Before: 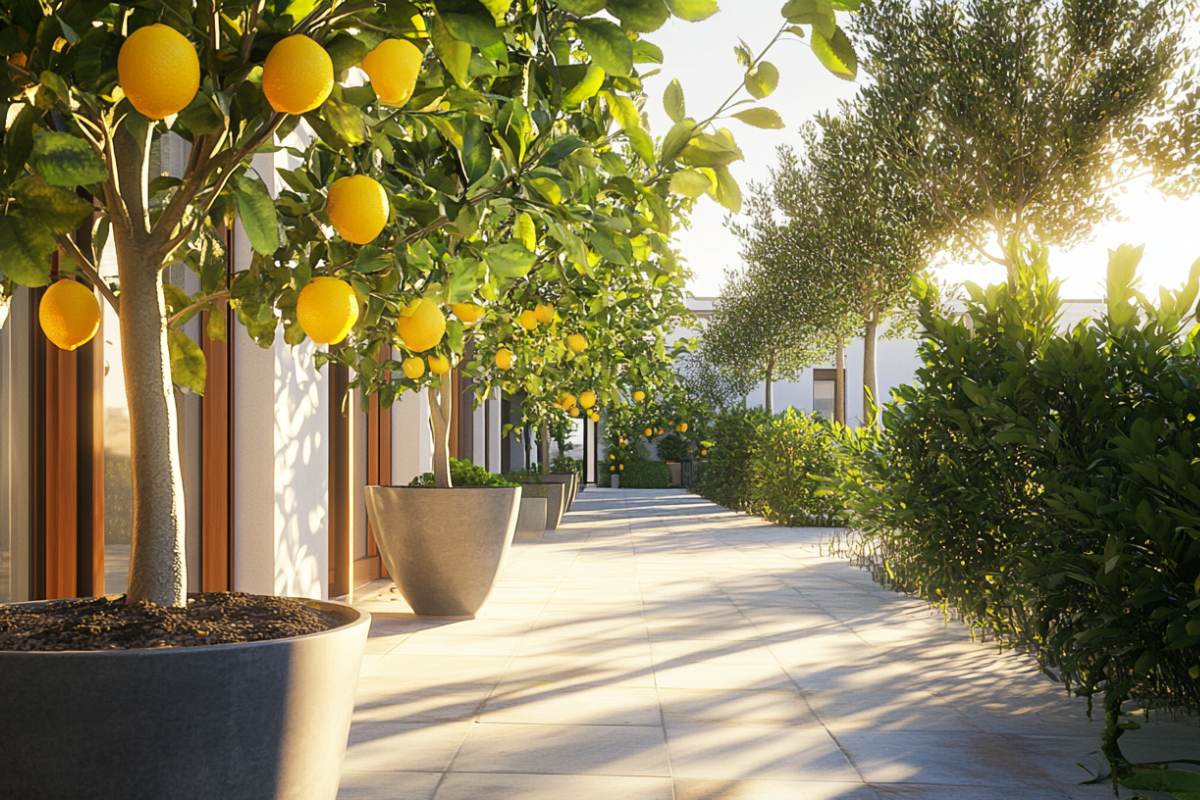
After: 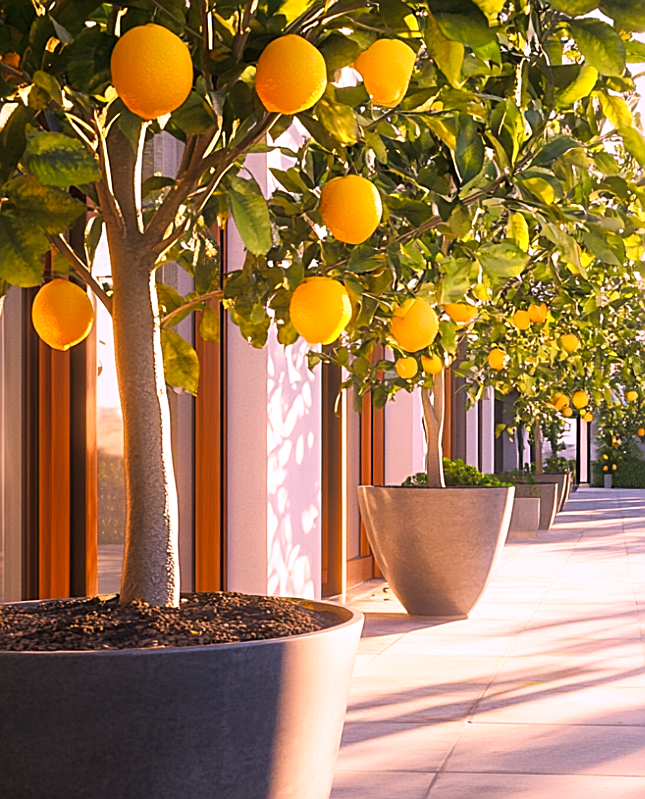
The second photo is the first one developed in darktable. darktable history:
sharpen: on, module defaults
crop: left 0.587%, right 45.588%, bottom 0.086%
color balance rgb: shadows fall-off 101%, linear chroma grading › mid-tones 7.63%, perceptual saturation grading › mid-tones 11.68%, mask middle-gray fulcrum 22.45%, global vibrance 10.11%, saturation formula JzAzBz (2021)
white balance: red 1.188, blue 1.11
